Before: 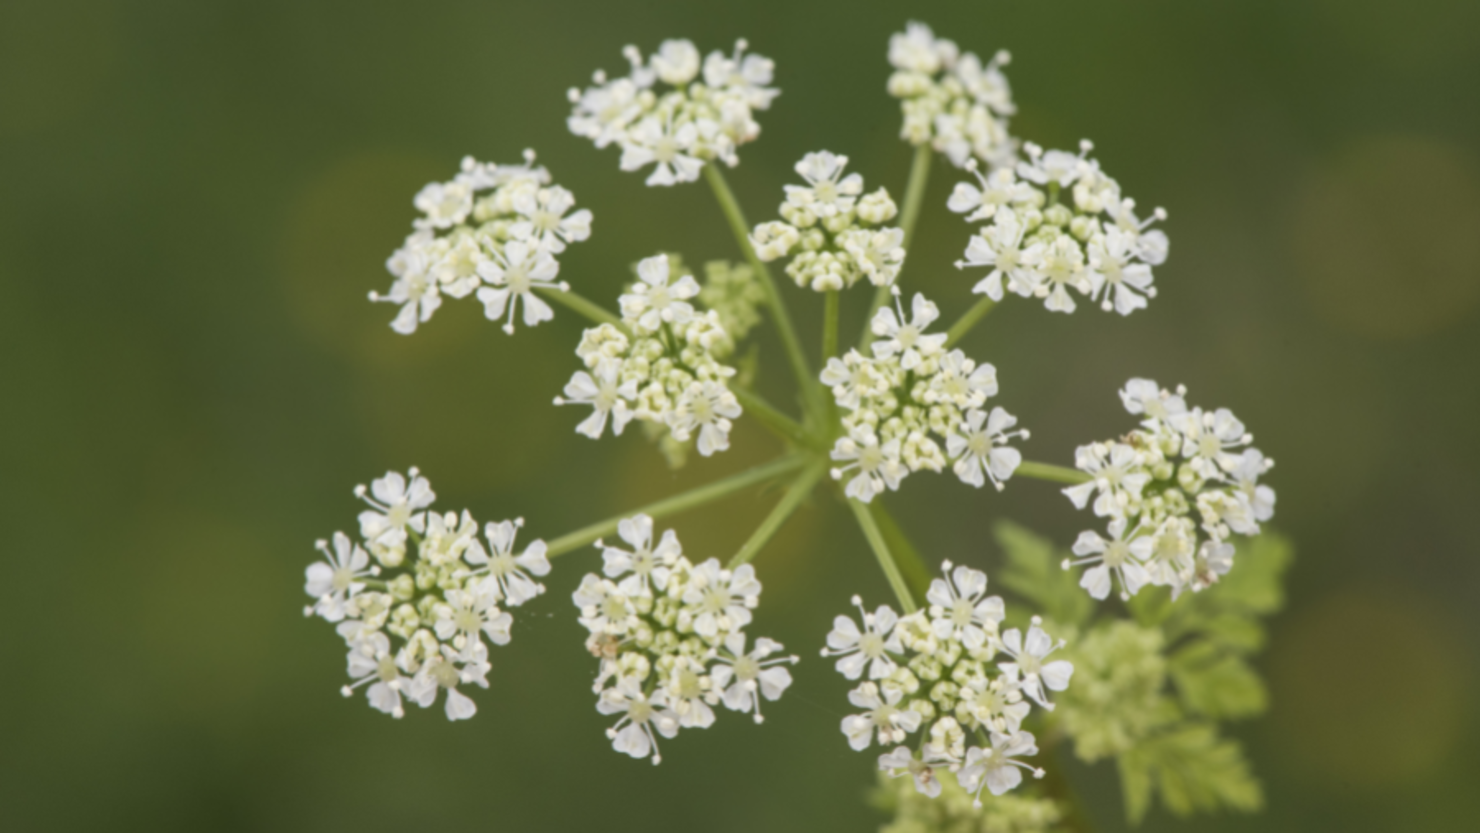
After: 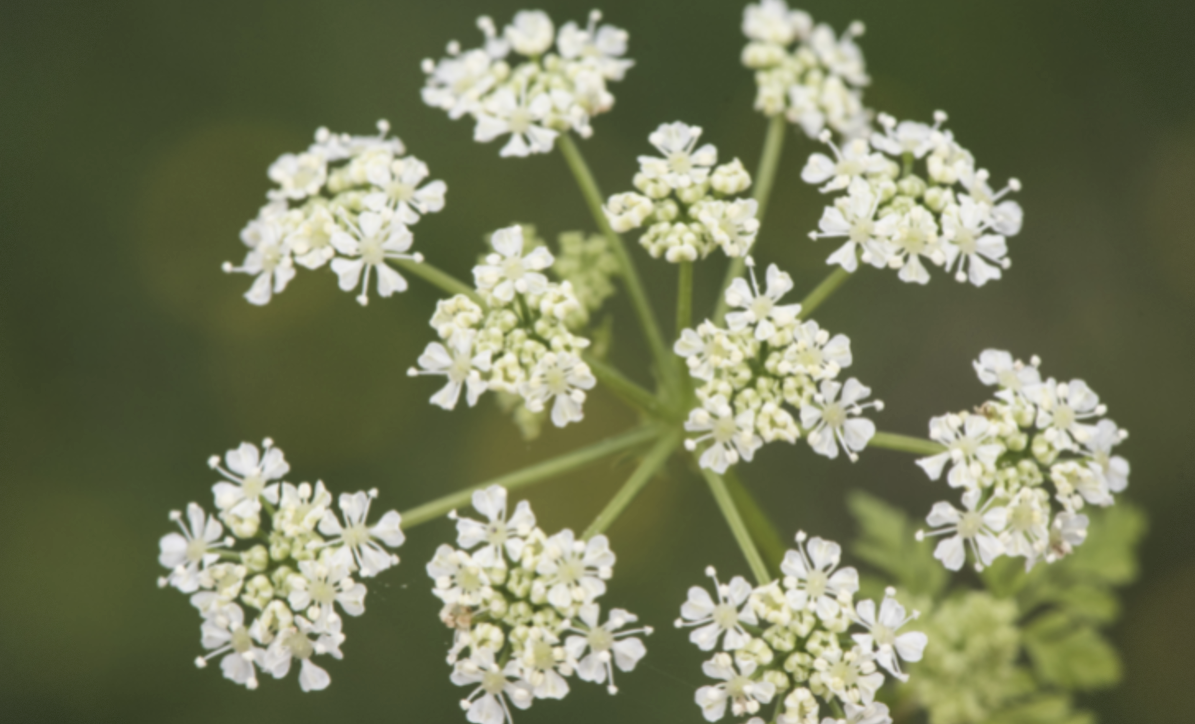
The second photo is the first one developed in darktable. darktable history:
exposure: black level correction -0.015, exposure -0.127 EV, compensate highlight preservation false
vignetting: fall-off start 99.16%, dithering 8-bit output, unbound false
filmic rgb: black relative exposure -8.68 EV, white relative exposure 2.73 EV, target black luminance 0%, hardness 6.25, latitude 77.42%, contrast 1.328, shadows ↔ highlights balance -0.319%, iterations of high-quality reconstruction 0
color zones: curves: ch0 [(0, 0.5) (0.143, 0.5) (0.286, 0.5) (0.429, 0.5) (0.571, 0.5) (0.714, 0.476) (0.857, 0.5) (1, 0.5)]; ch2 [(0, 0.5) (0.143, 0.5) (0.286, 0.5) (0.429, 0.5) (0.571, 0.5) (0.714, 0.487) (0.857, 0.5) (1, 0.5)]
crop: left 9.931%, top 3.544%, right 9.312%, bottom 9.459%
